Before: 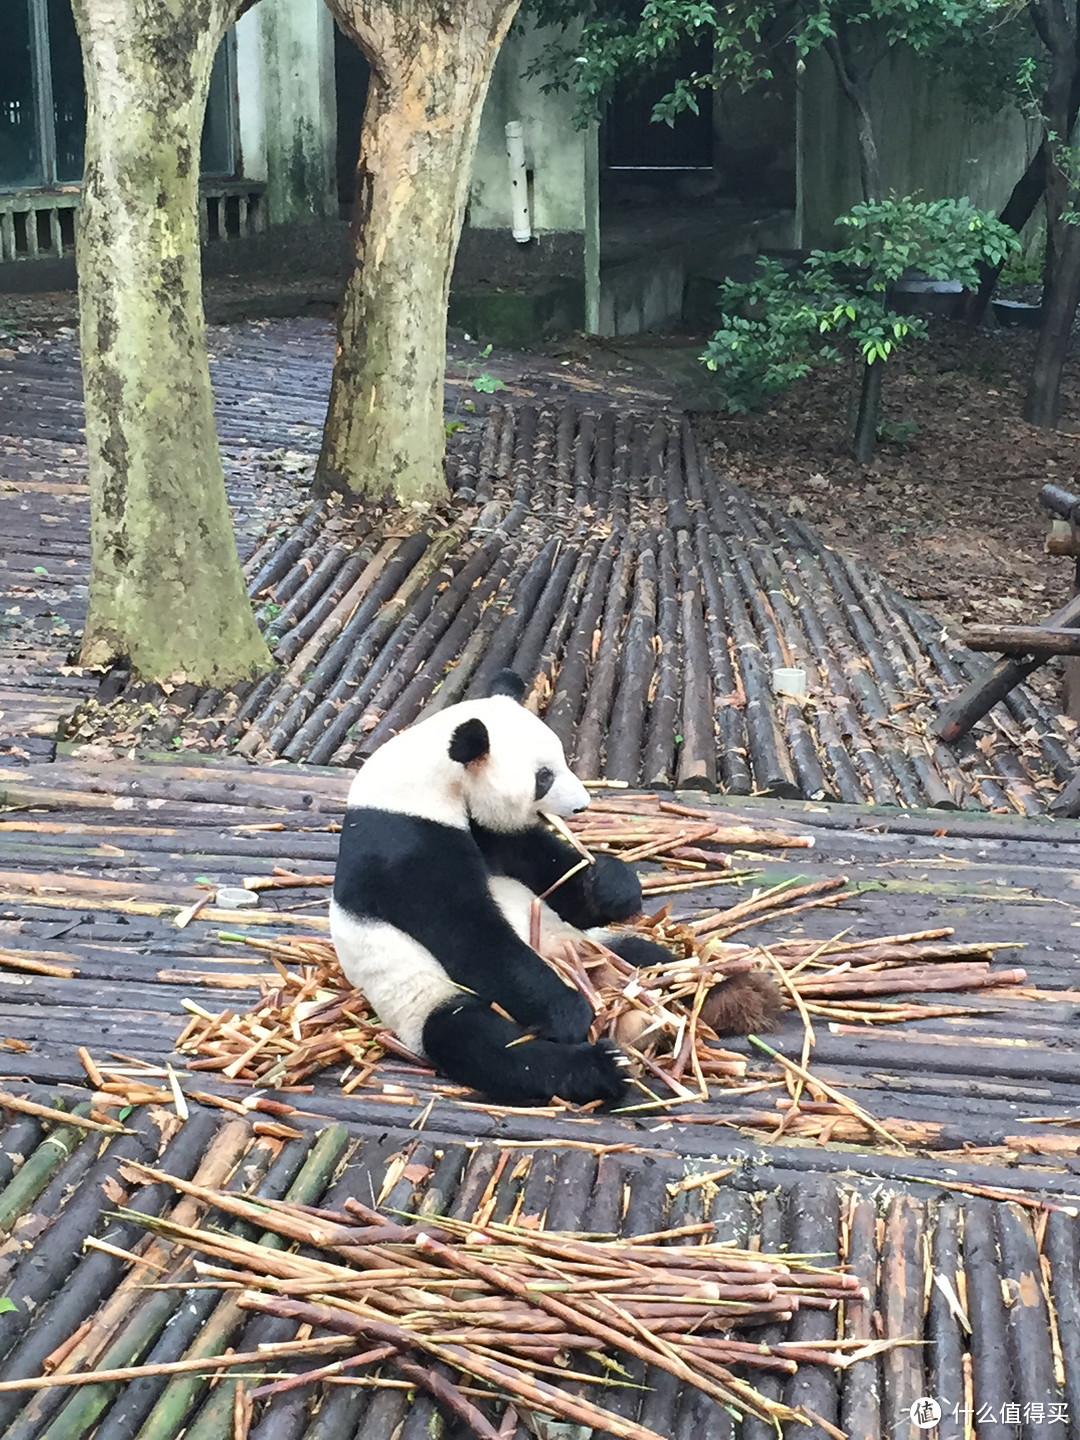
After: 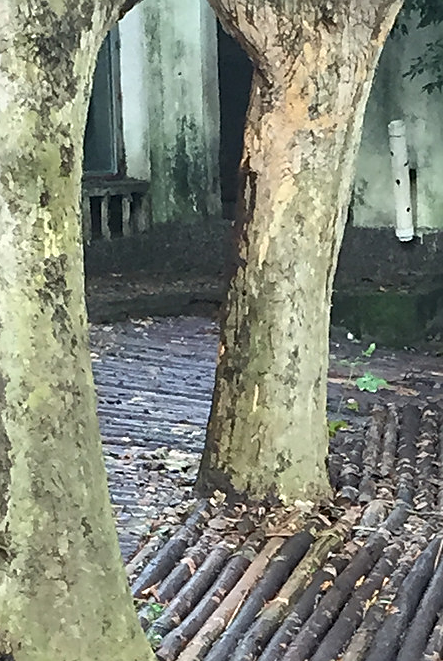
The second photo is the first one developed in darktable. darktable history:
sharpen: on, module defaults
crop and rotate: left 10.976%, top 0.109%, right 47.936%, bottom 53.948%
